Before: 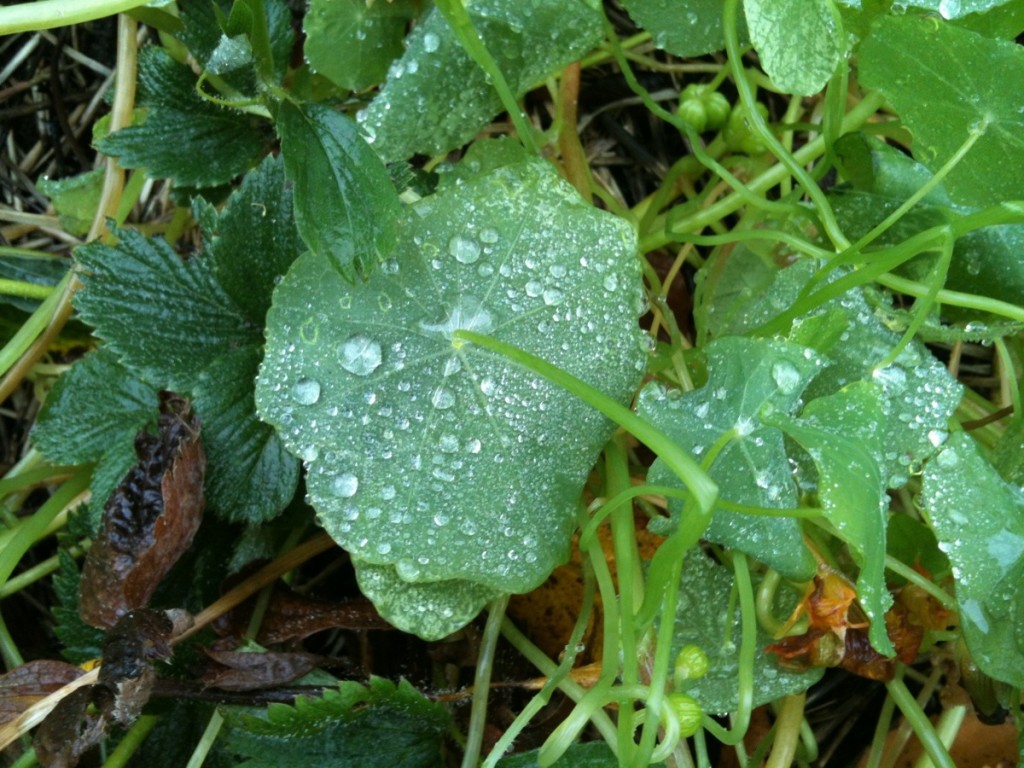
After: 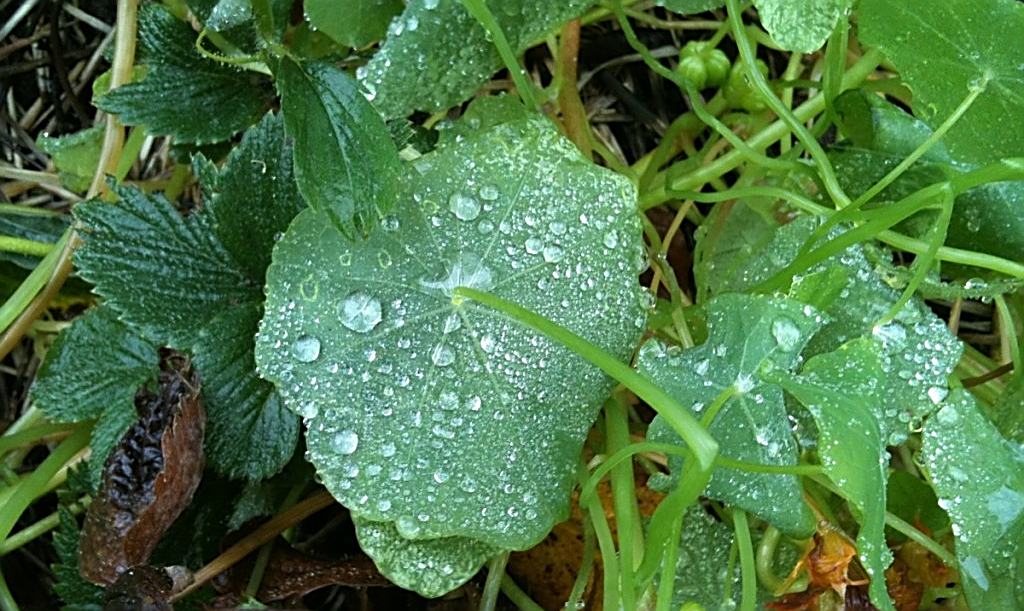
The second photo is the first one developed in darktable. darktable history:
crop and rotate: top 5.665%, bottom 14.754%
sharpen: amount 0.994
